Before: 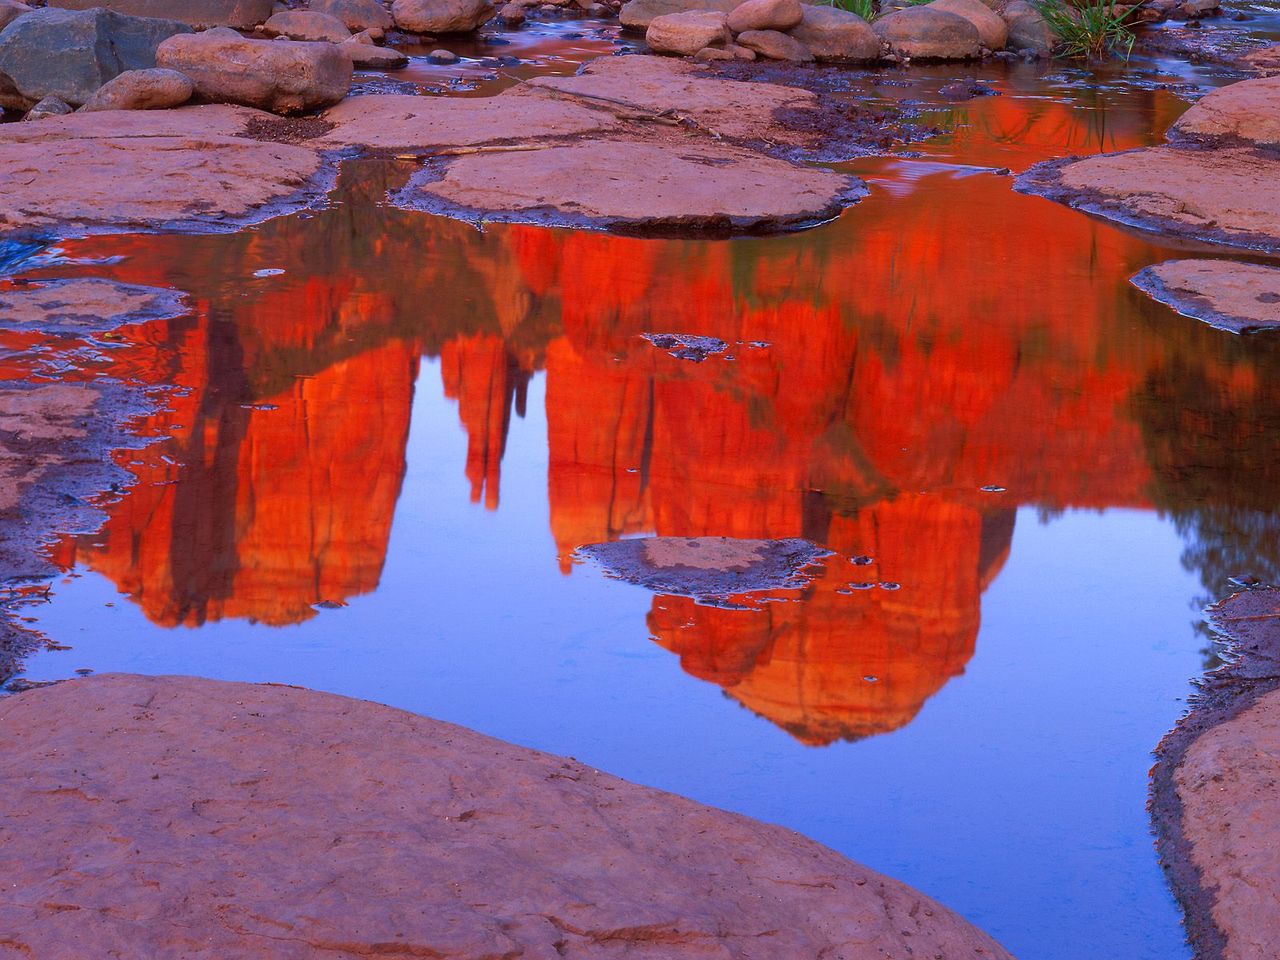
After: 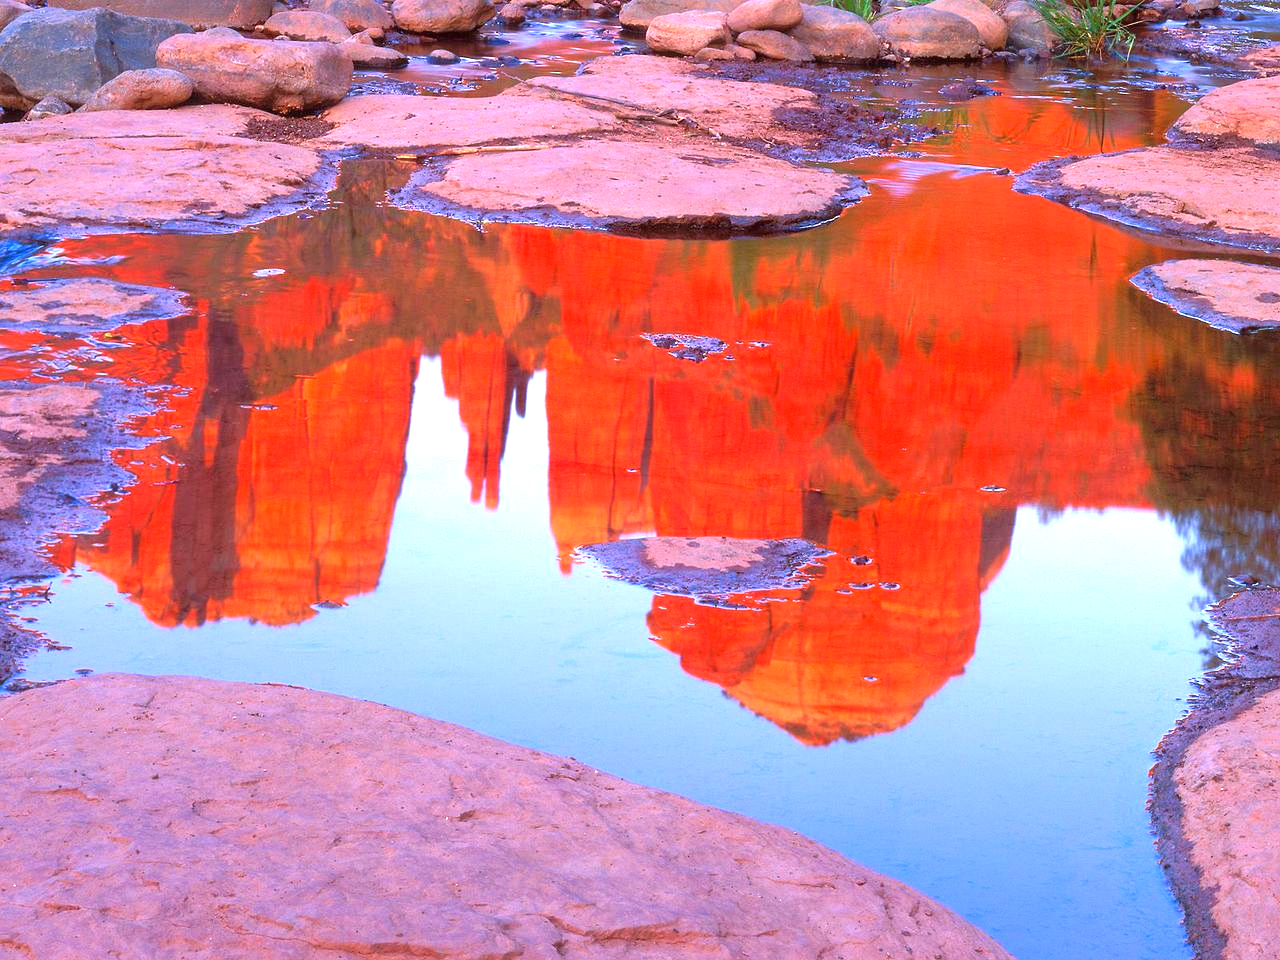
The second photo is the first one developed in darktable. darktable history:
exposure: black level correction 0, exposure 1.386 EV, compensate highlight preservation false
